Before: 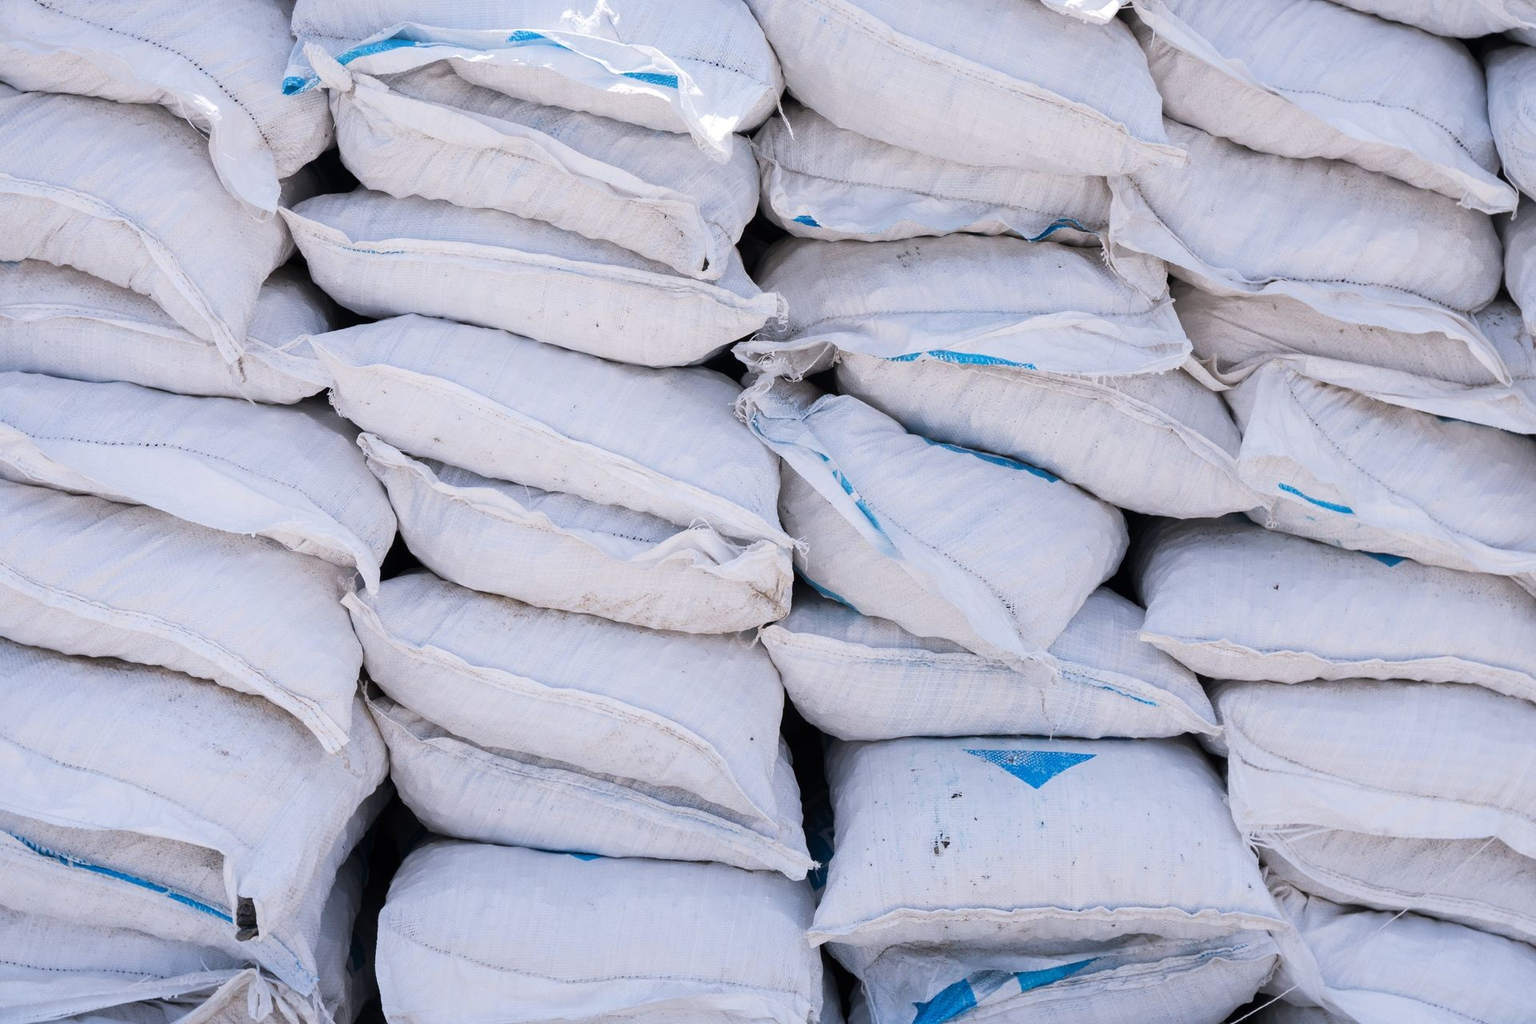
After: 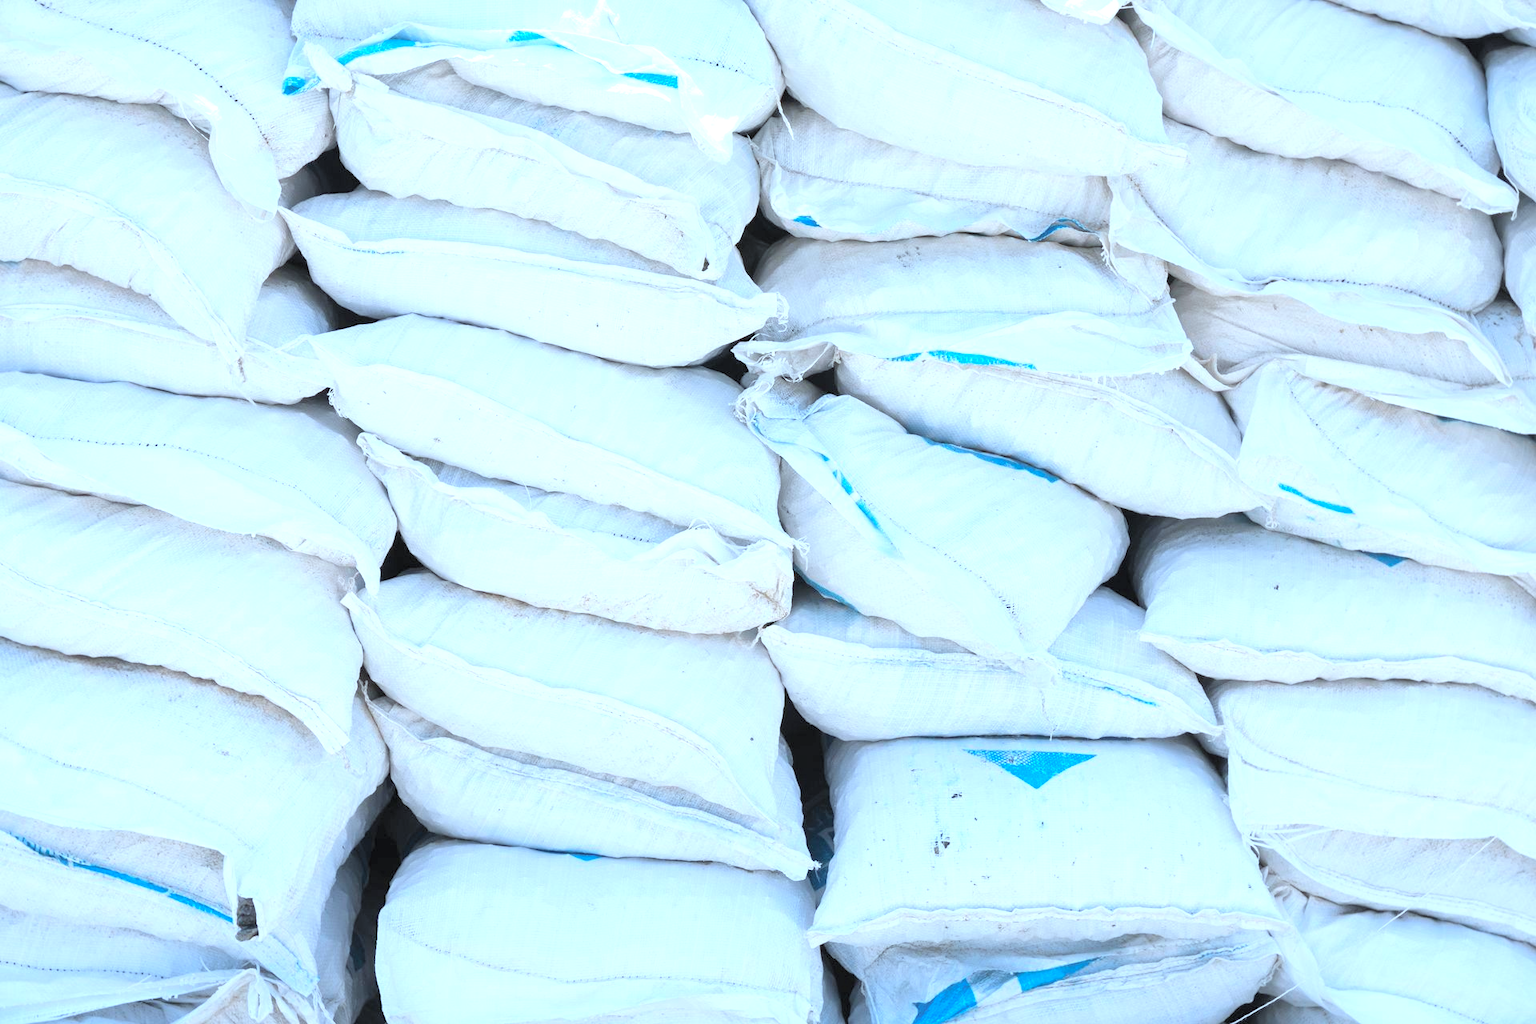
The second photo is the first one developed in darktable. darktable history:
exposure: black level correction 0, exposure 0.7 EV, compensate exposure bias true, compensate highlight preservation false
color correction: highlights a* -10.04, highlights b* -10.37
contrast brightness saturation: brightness 0.28
